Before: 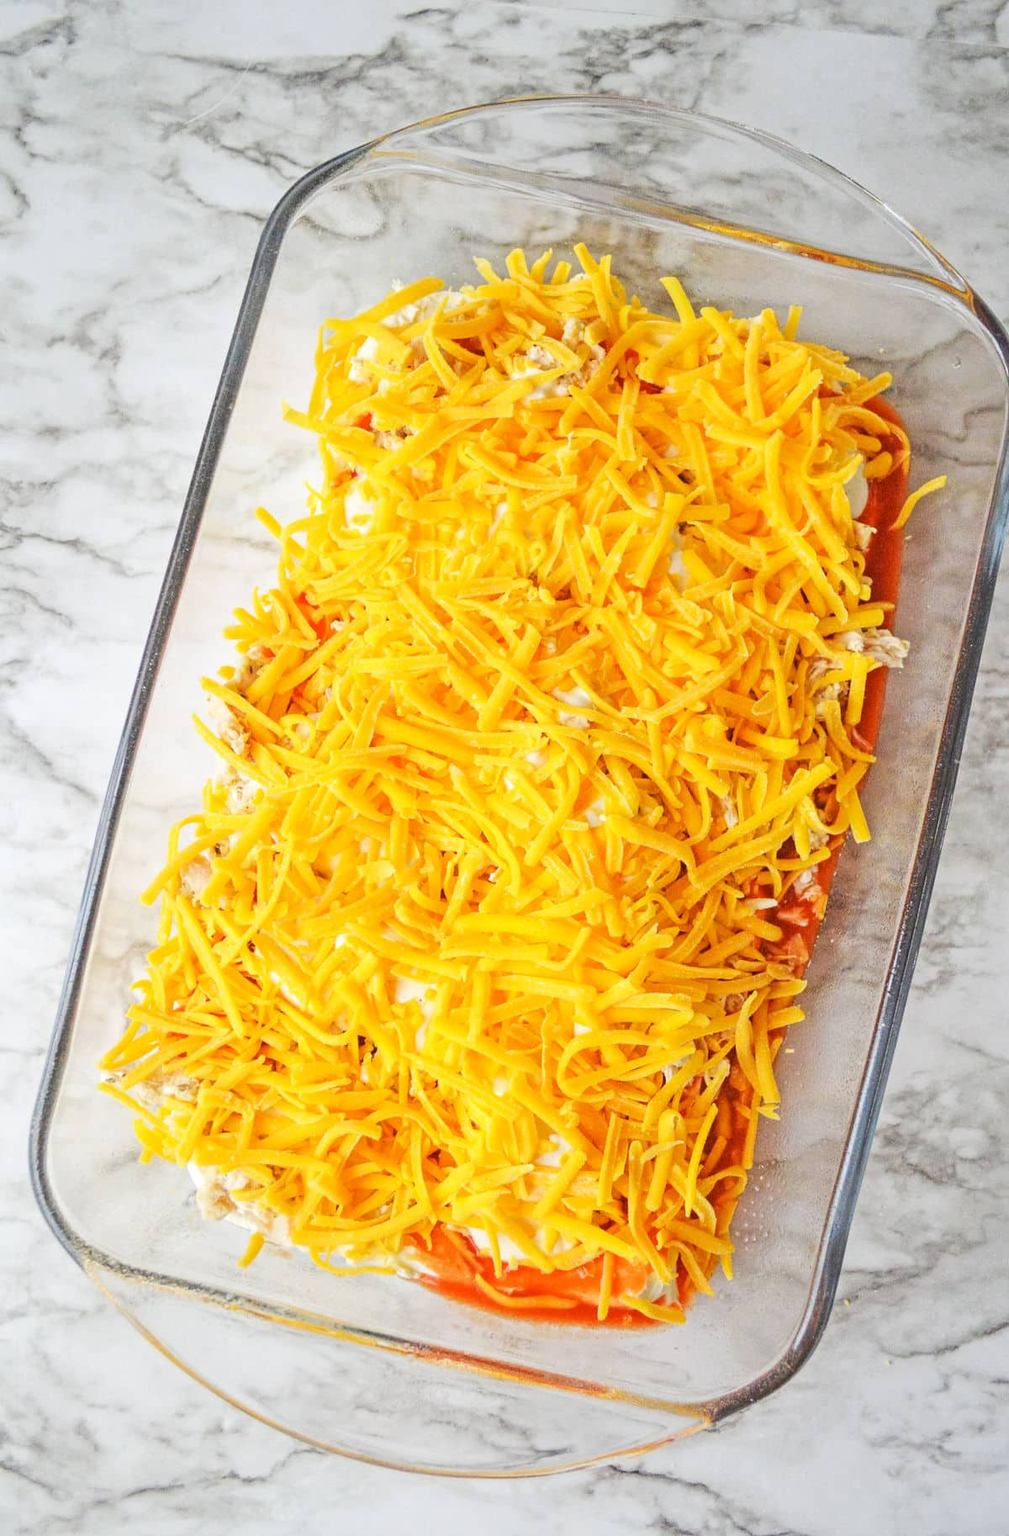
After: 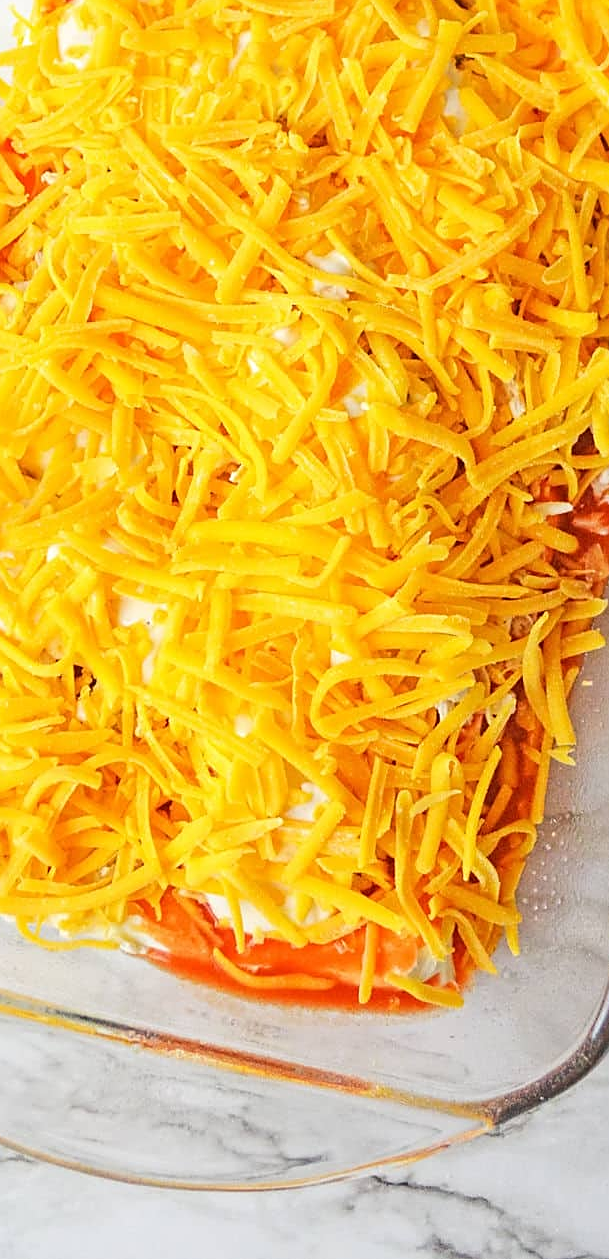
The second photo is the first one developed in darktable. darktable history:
crop and rotate: left 29.348%, top 31.007%, right 19.858%
sharpen: on, module defaults
